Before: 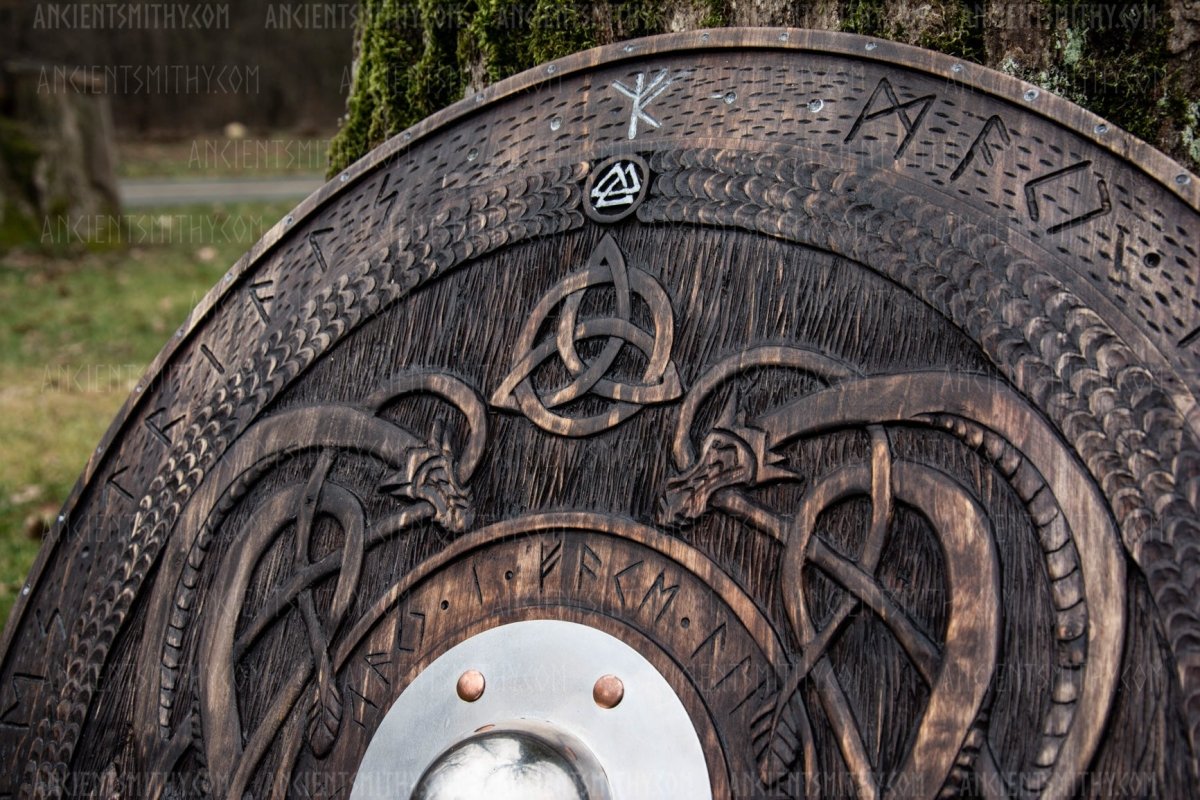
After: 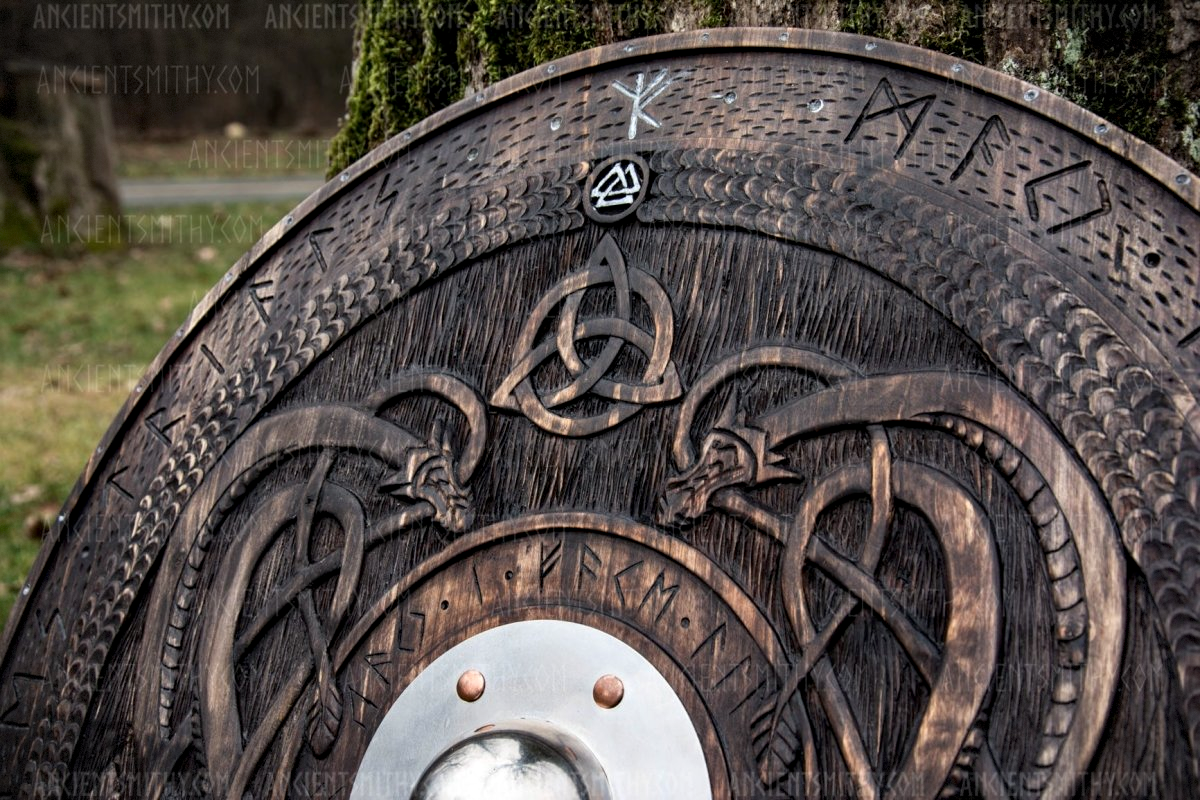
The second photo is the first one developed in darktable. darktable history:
vignetting: fall-off start 100%, brightness -0.406, saturation -0.3, width/height ratio 1.324, dithering 8-bit output, unbound false
contrast equalizer: octaves 7, y [[0.528 ×6], [0.514 ×6], [0.362 ×6], [0 ×6], [0 ×6]]
